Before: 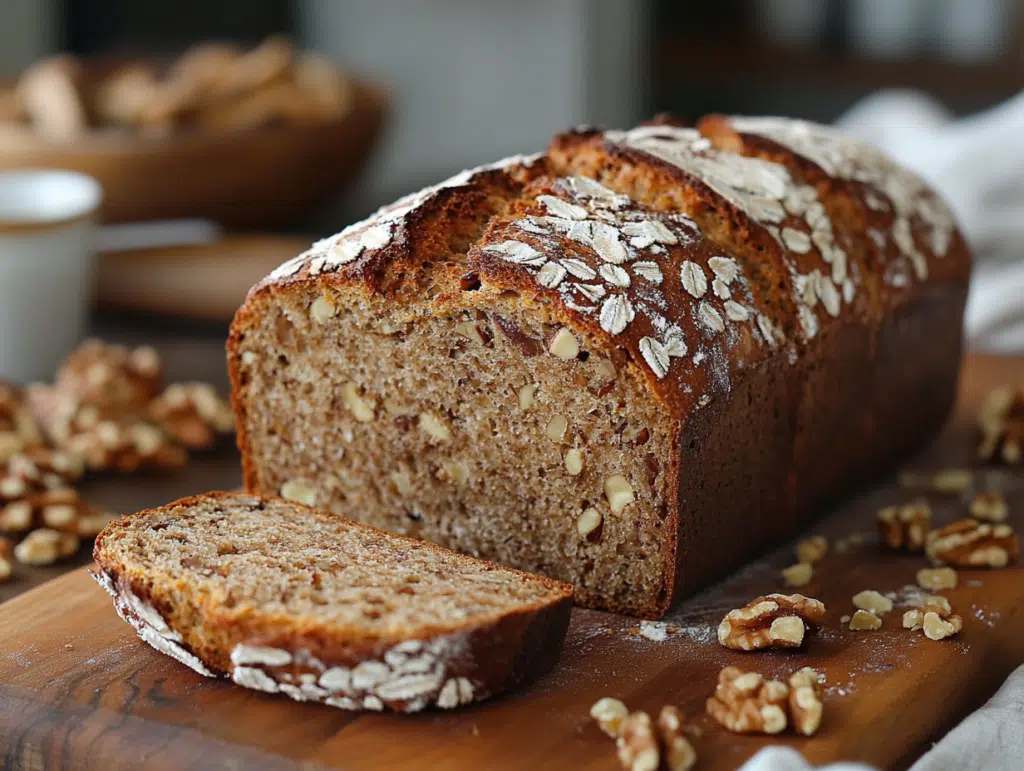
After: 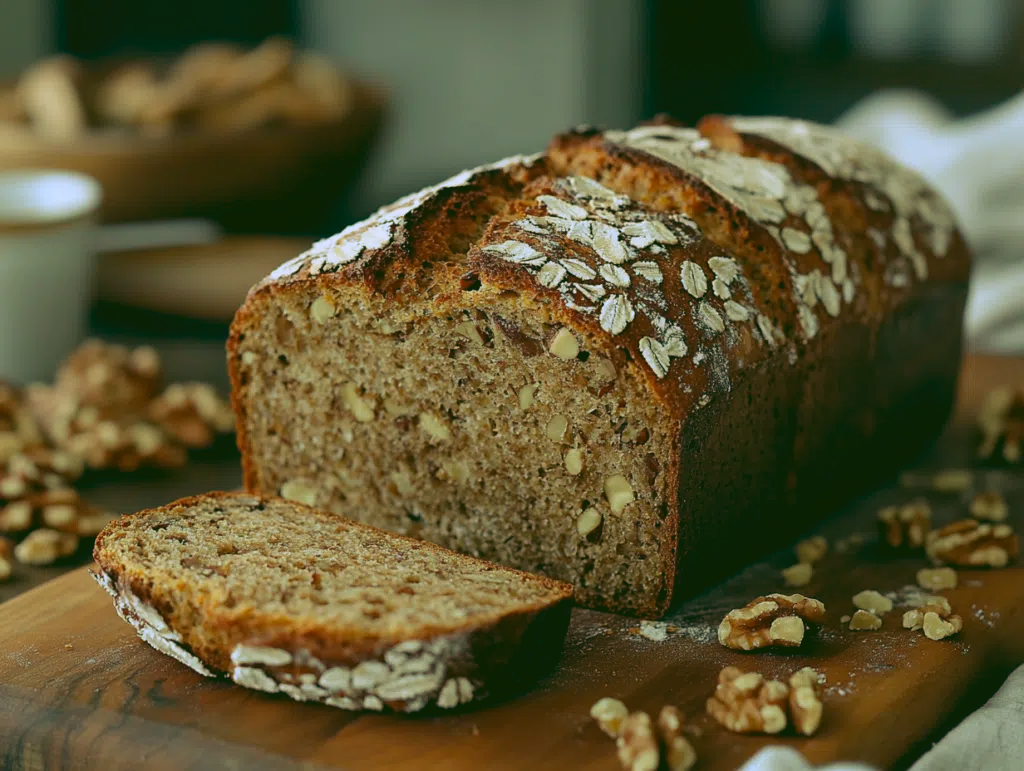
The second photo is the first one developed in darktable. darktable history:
rgb curve: curves: ch0 [(0.123, 0.061) (0.995, 0.887)]; ch1 [(0.06, 0.116) (1, 0.906)]; ch2 [(0, 0) (0.824, 0.69) (1, 1)], mode RGB, independent channels, compensate middle gray true
tone equalizer: on, module defaults
